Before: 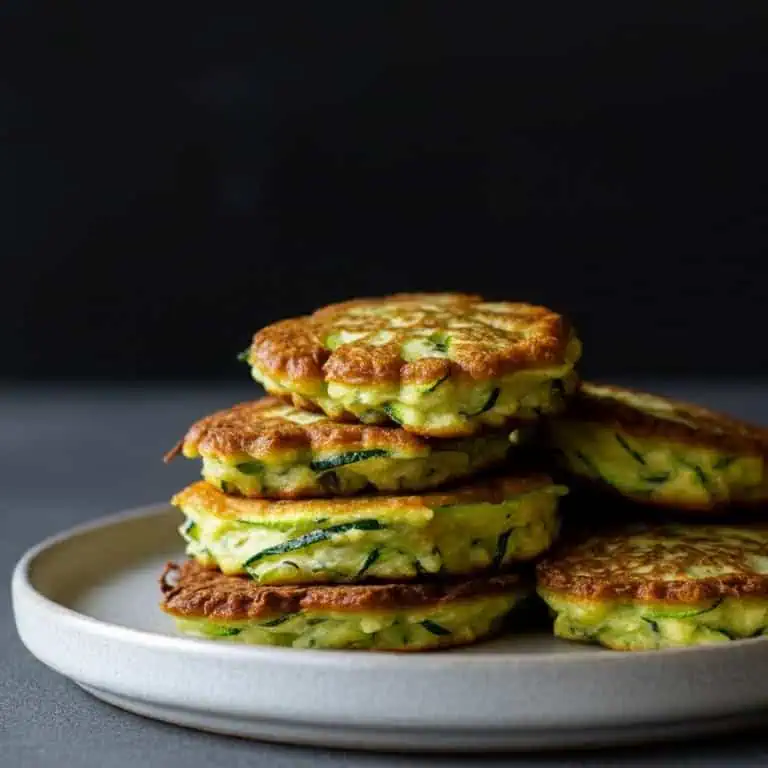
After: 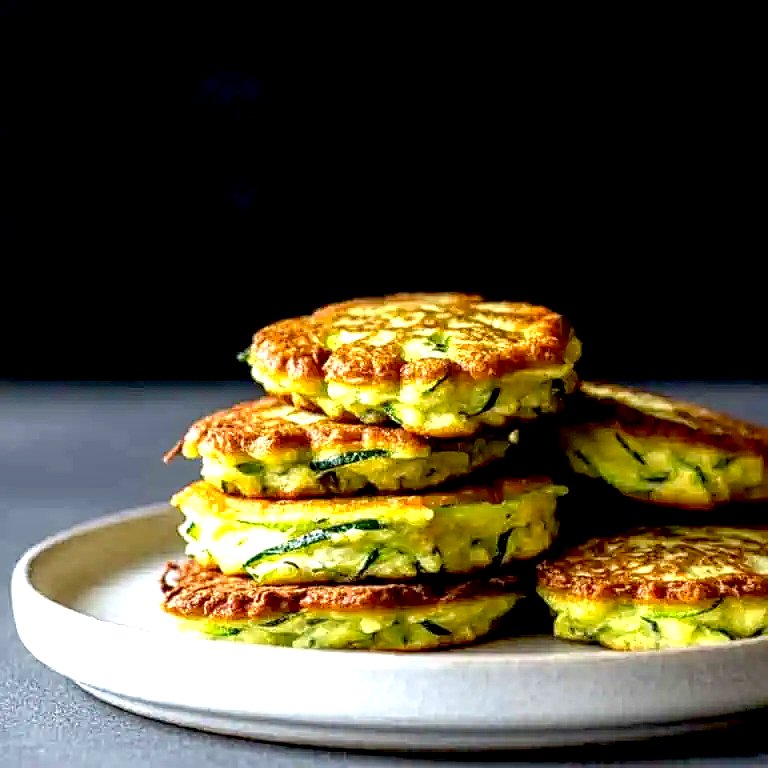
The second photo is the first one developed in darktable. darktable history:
sharpen: on, module defaults
exposure: black level correction 0.009, exposure 1.425 EV, compensate exposure bias true, compensate highlight preservation false
local contrast: on, module defaults
